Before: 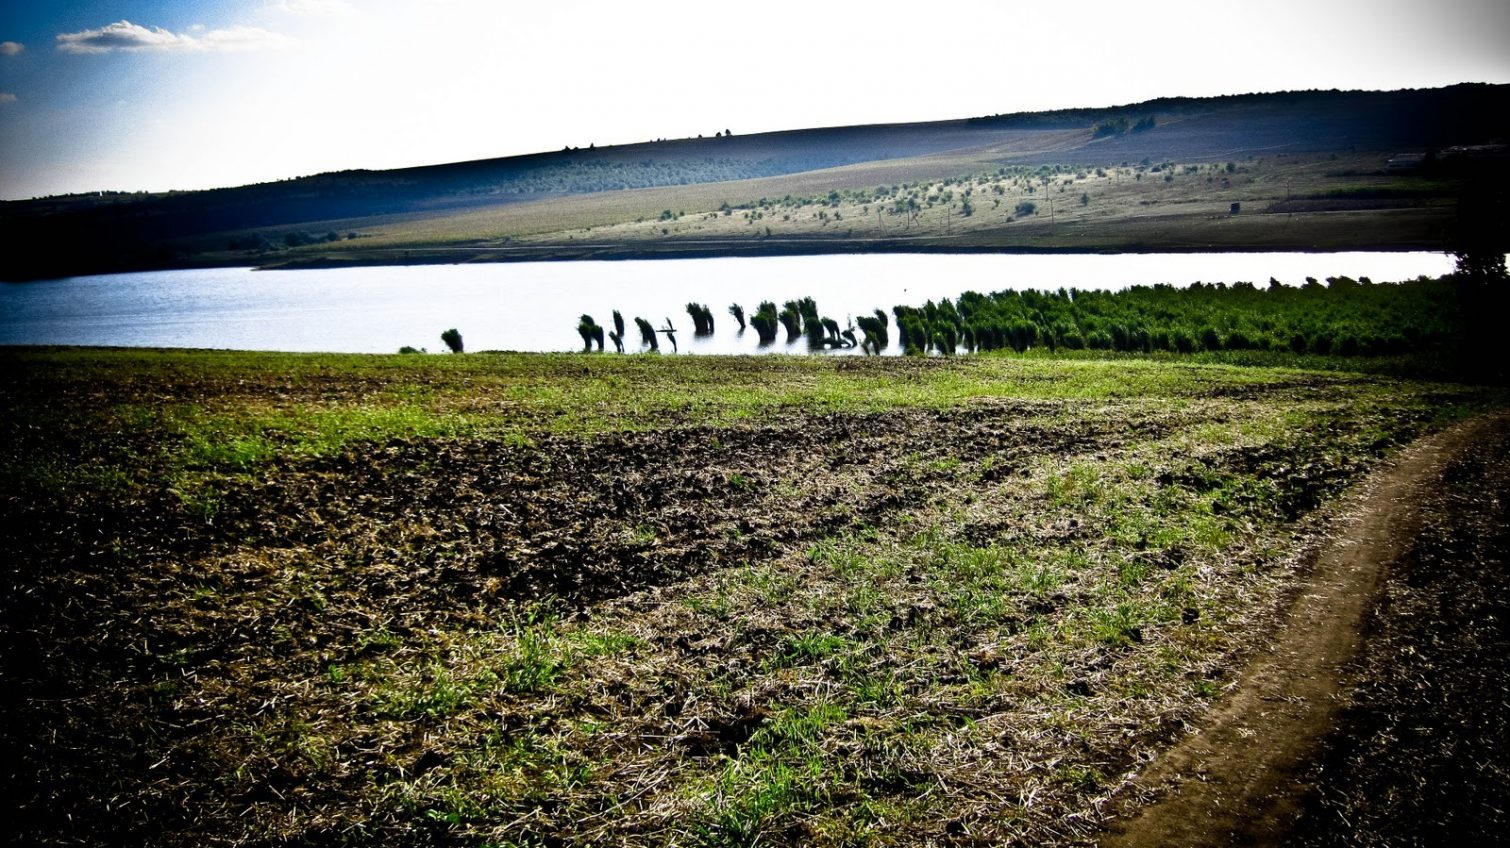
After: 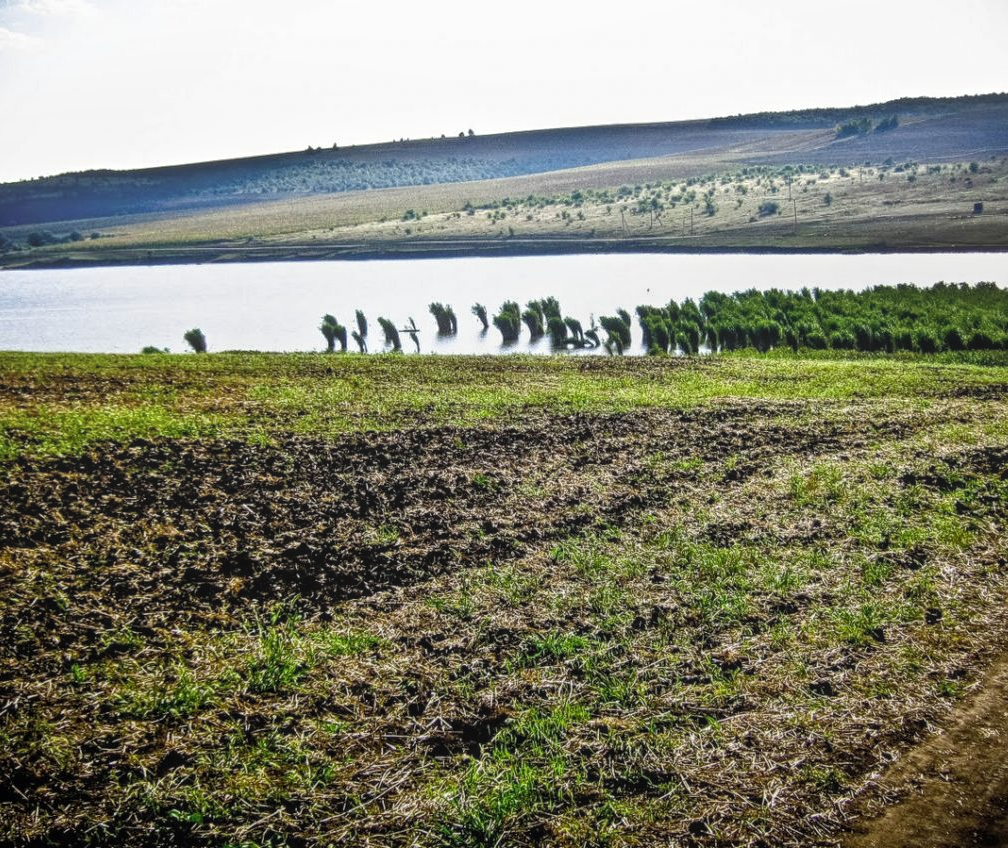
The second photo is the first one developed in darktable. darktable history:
crop: left 17.064%, right 16.146%
local contrast: highlights 67%, shadows 35%, detail 167%, midtone range 0.2
